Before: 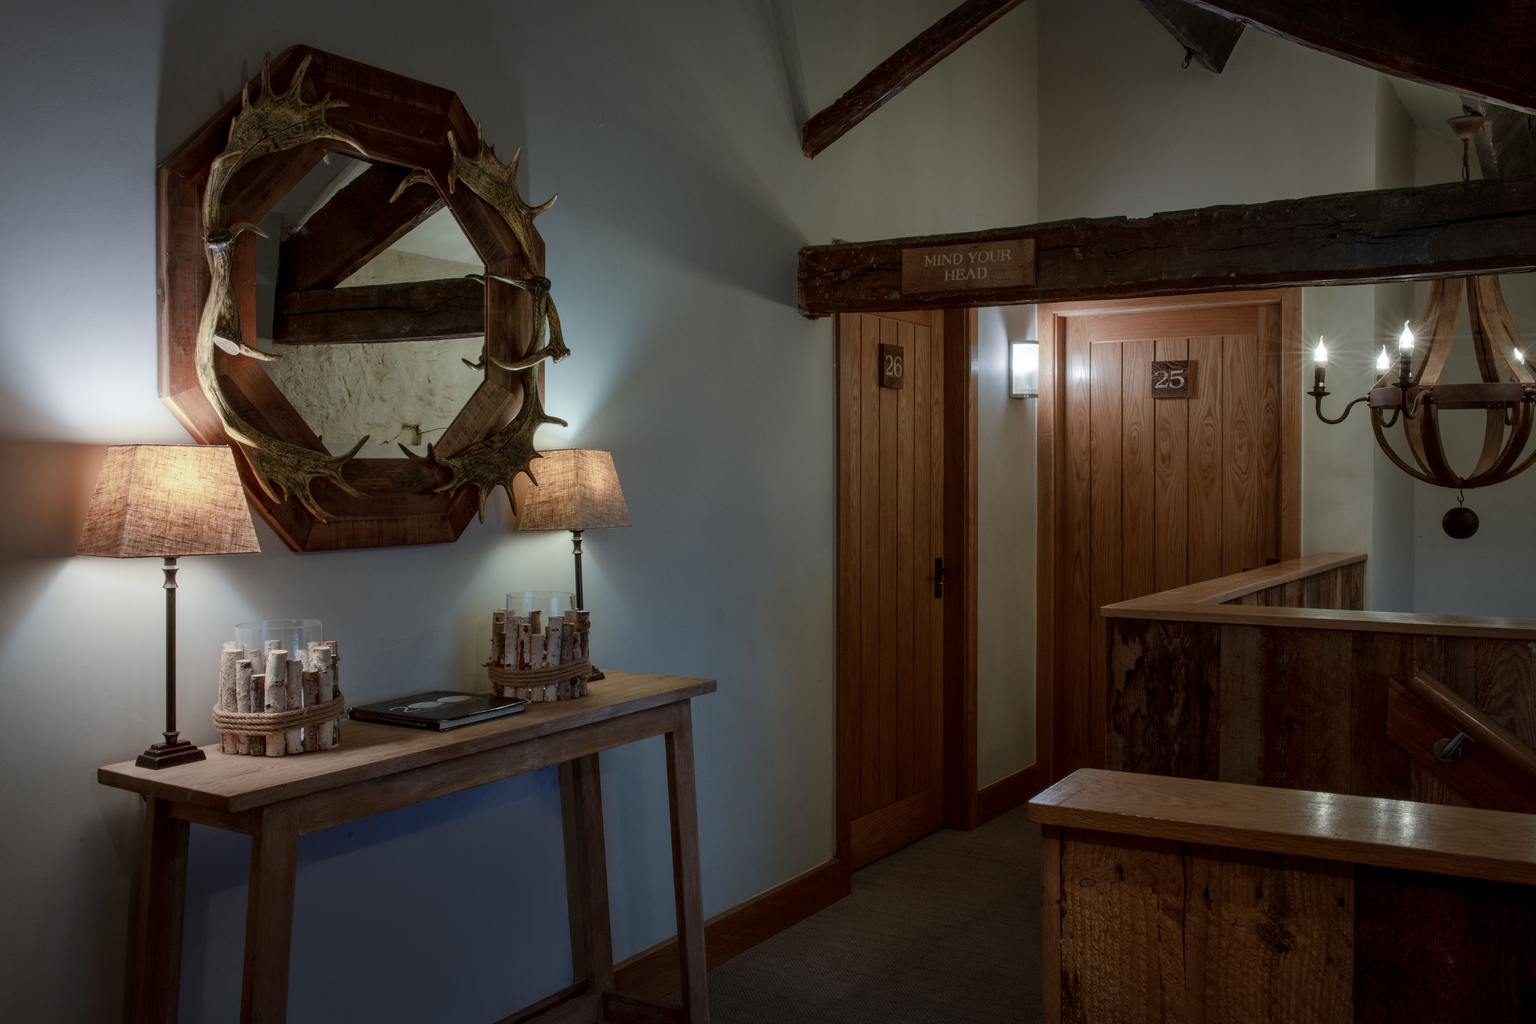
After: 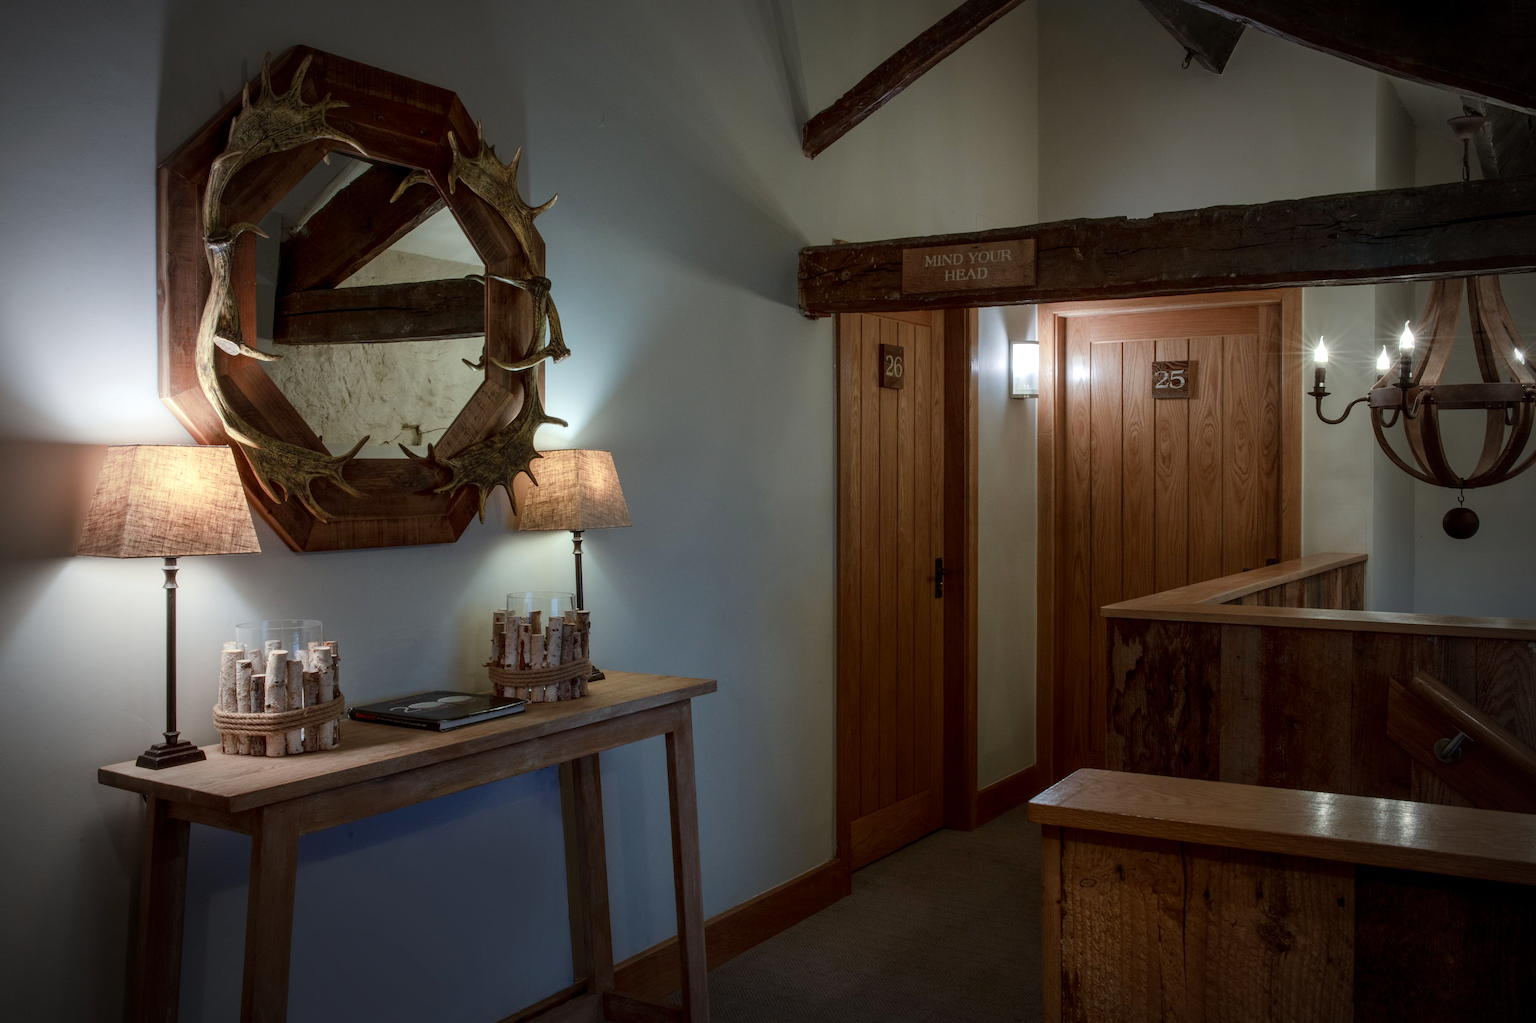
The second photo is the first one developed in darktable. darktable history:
vignetting: fall-off start 71.72%
shadows and highlights: shadows -23.39, highlights 45.51, soften with gaussian
exposure: exposure 0.36 EV, compensate highlight preservation false
